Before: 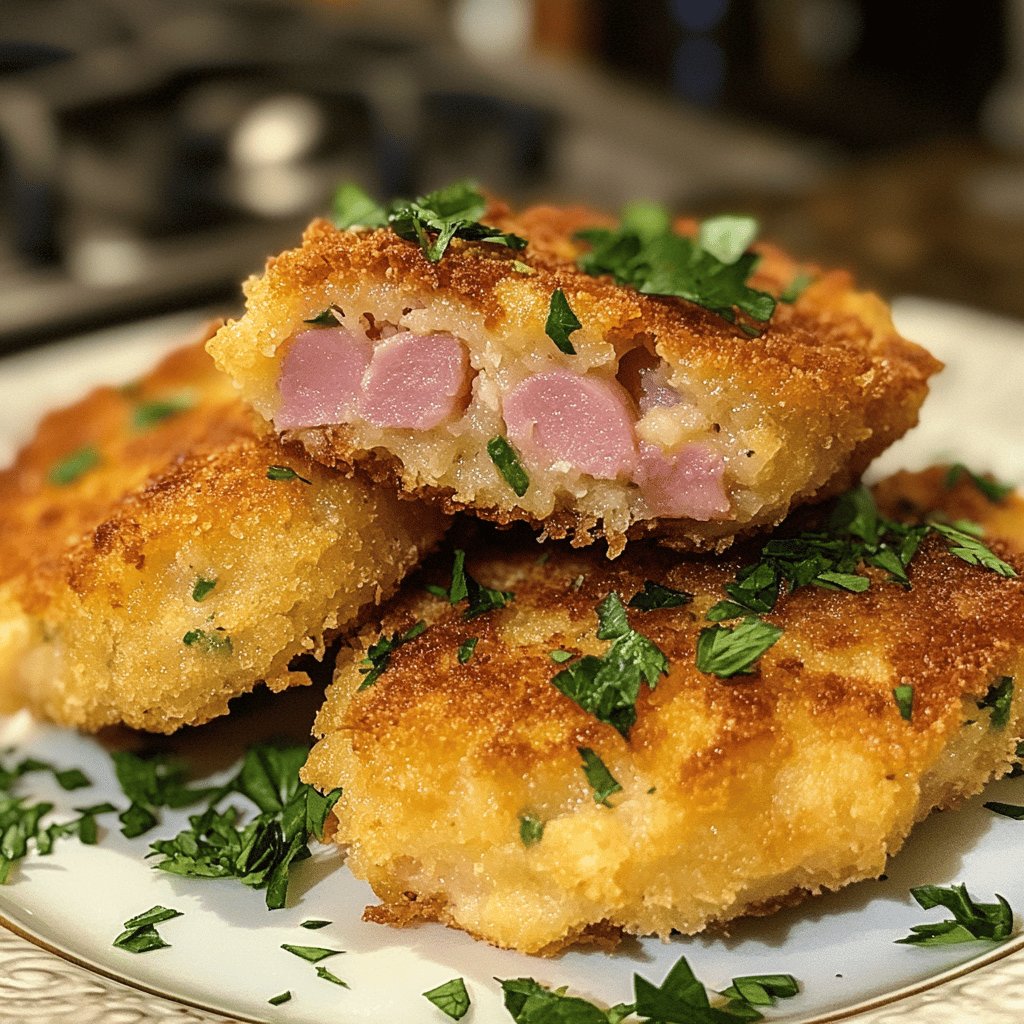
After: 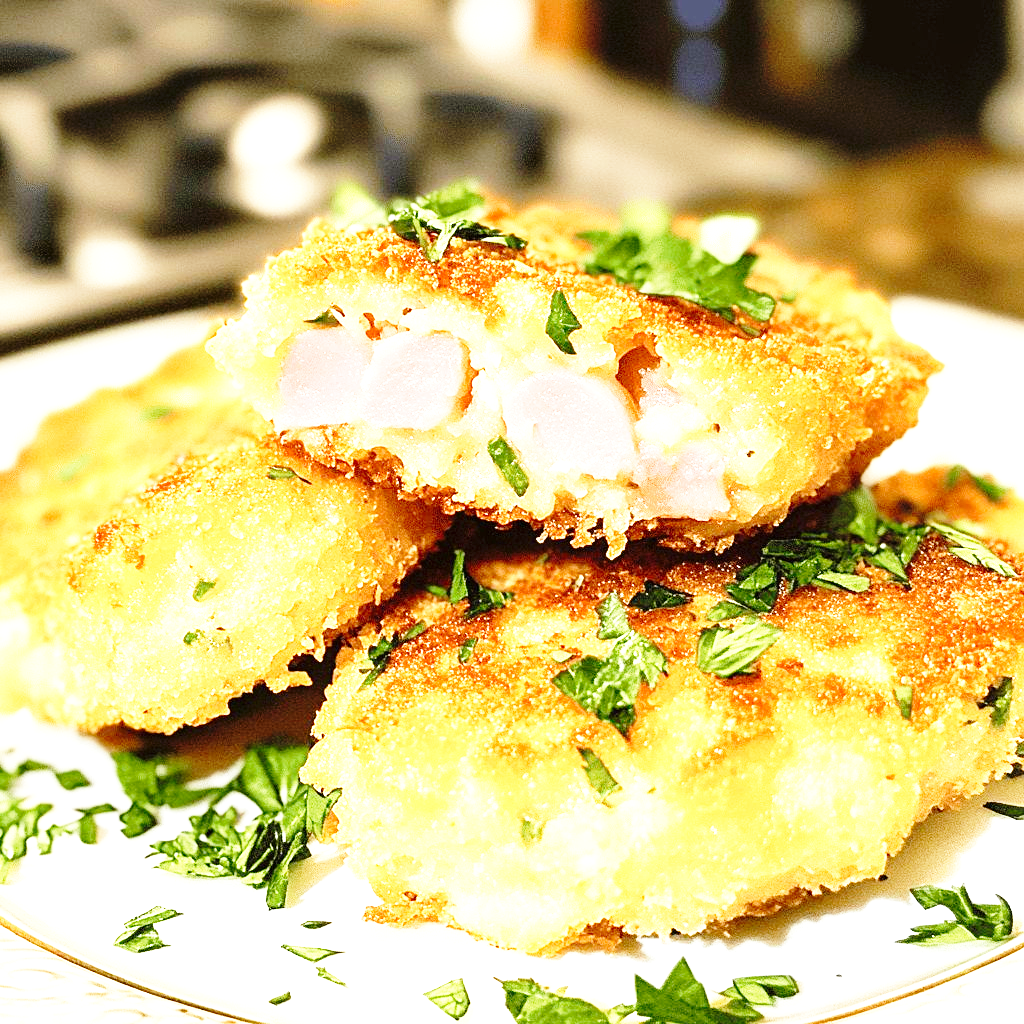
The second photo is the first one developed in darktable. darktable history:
exposure: black level correction 0, exposure 1.3 EV, compensate highlight preservation false
white balance: emerald 1
base curve: curves: ch0 [(0, 0) (0.028, 0.03) (0.105, 0.232) (0.387, 0.748) (0.754, 0.968) (1, 1)], fusion 1, exposure shift 0.576, preserve colors none
